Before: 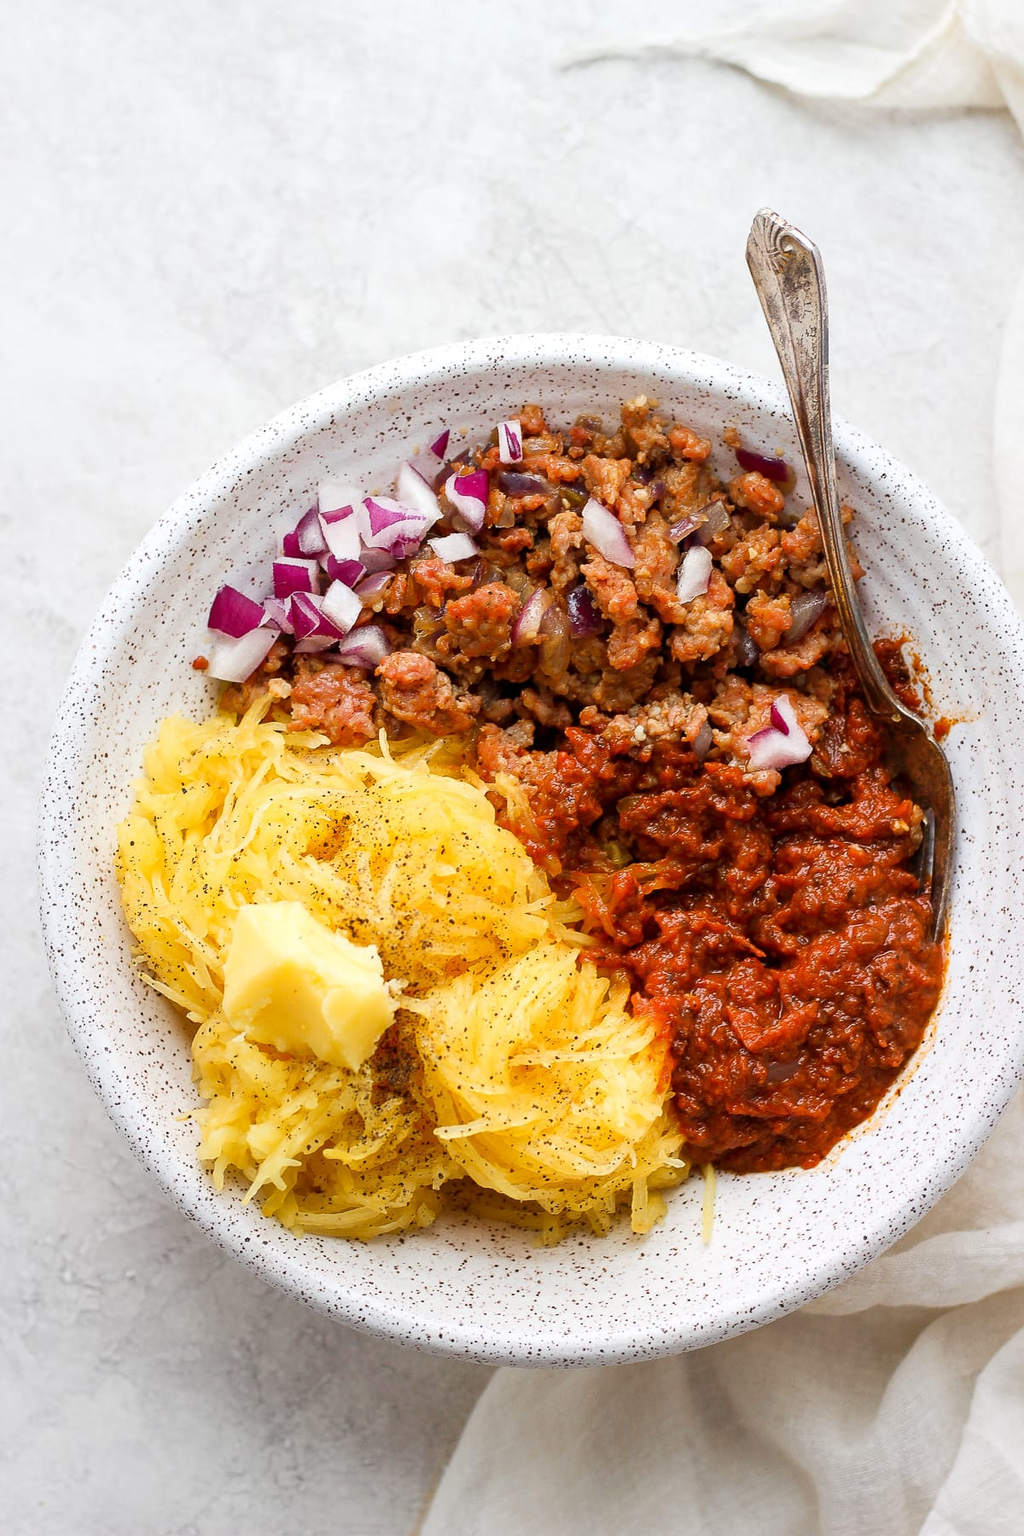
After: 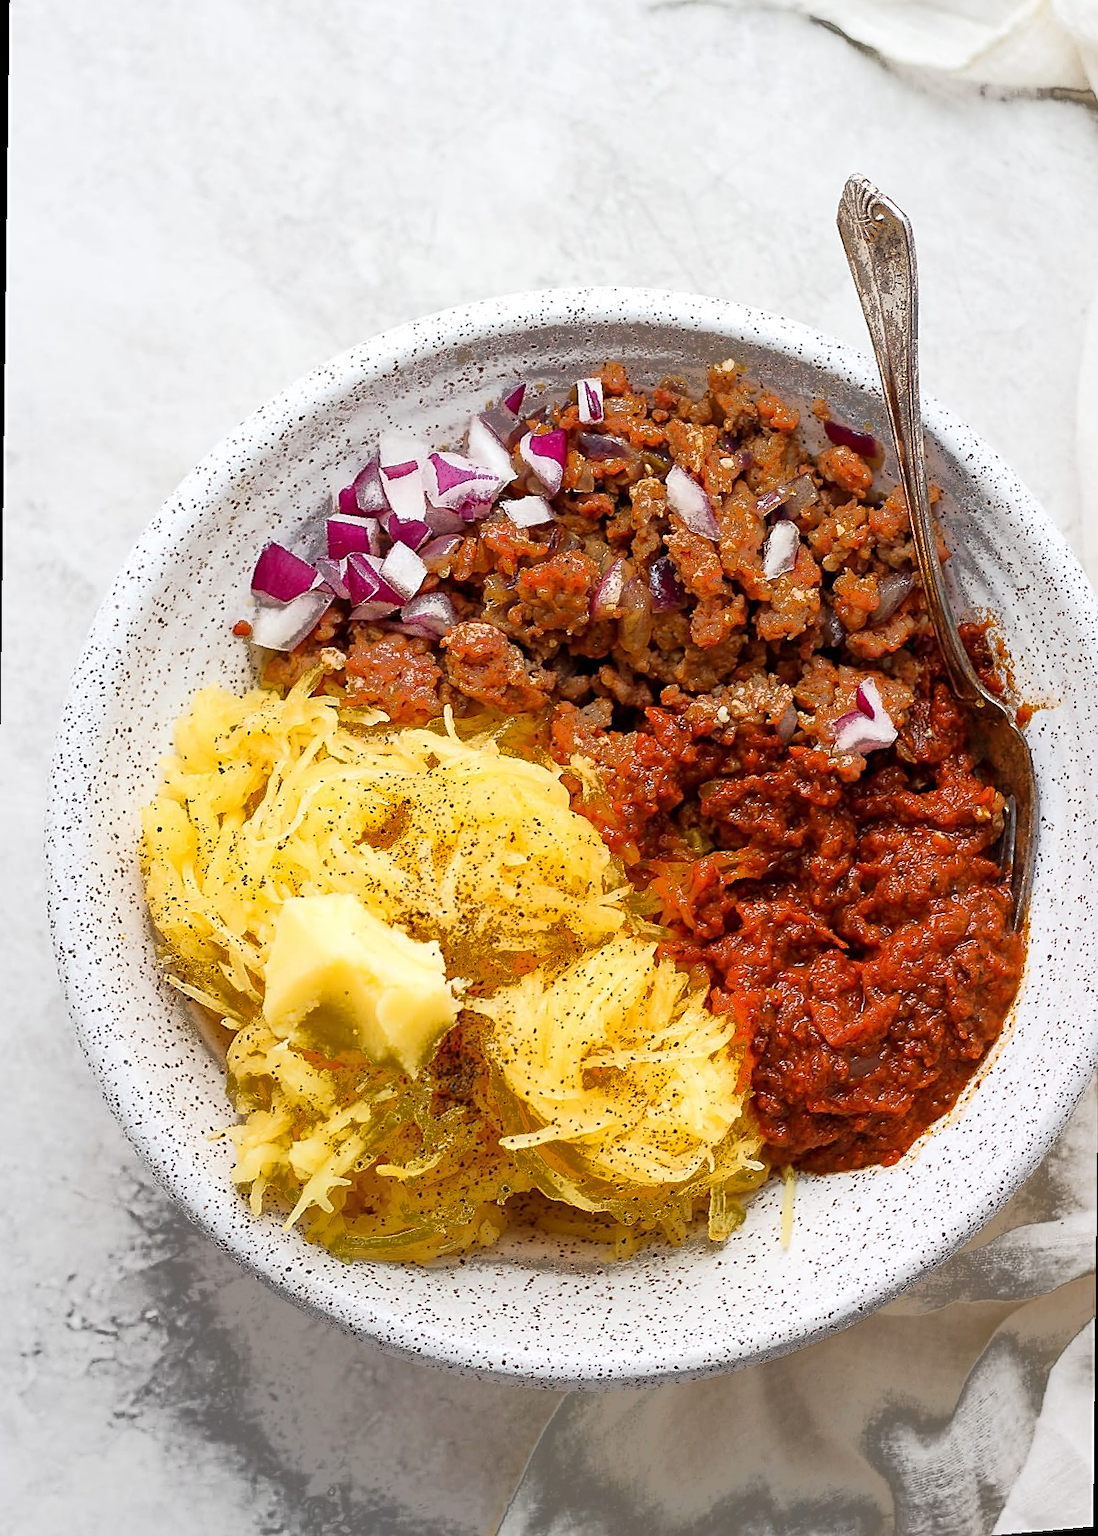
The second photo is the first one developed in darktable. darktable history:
sharpen: on, module defaults
rotate and perspective: rotation 0.679°, lens shift (horizontal) 0.136, crop left 0.009, crop right 0.991, crop top 0.078, crop bottom 0.95
fill light: exposure -0.73 EV, center 0.69, width 2.2
